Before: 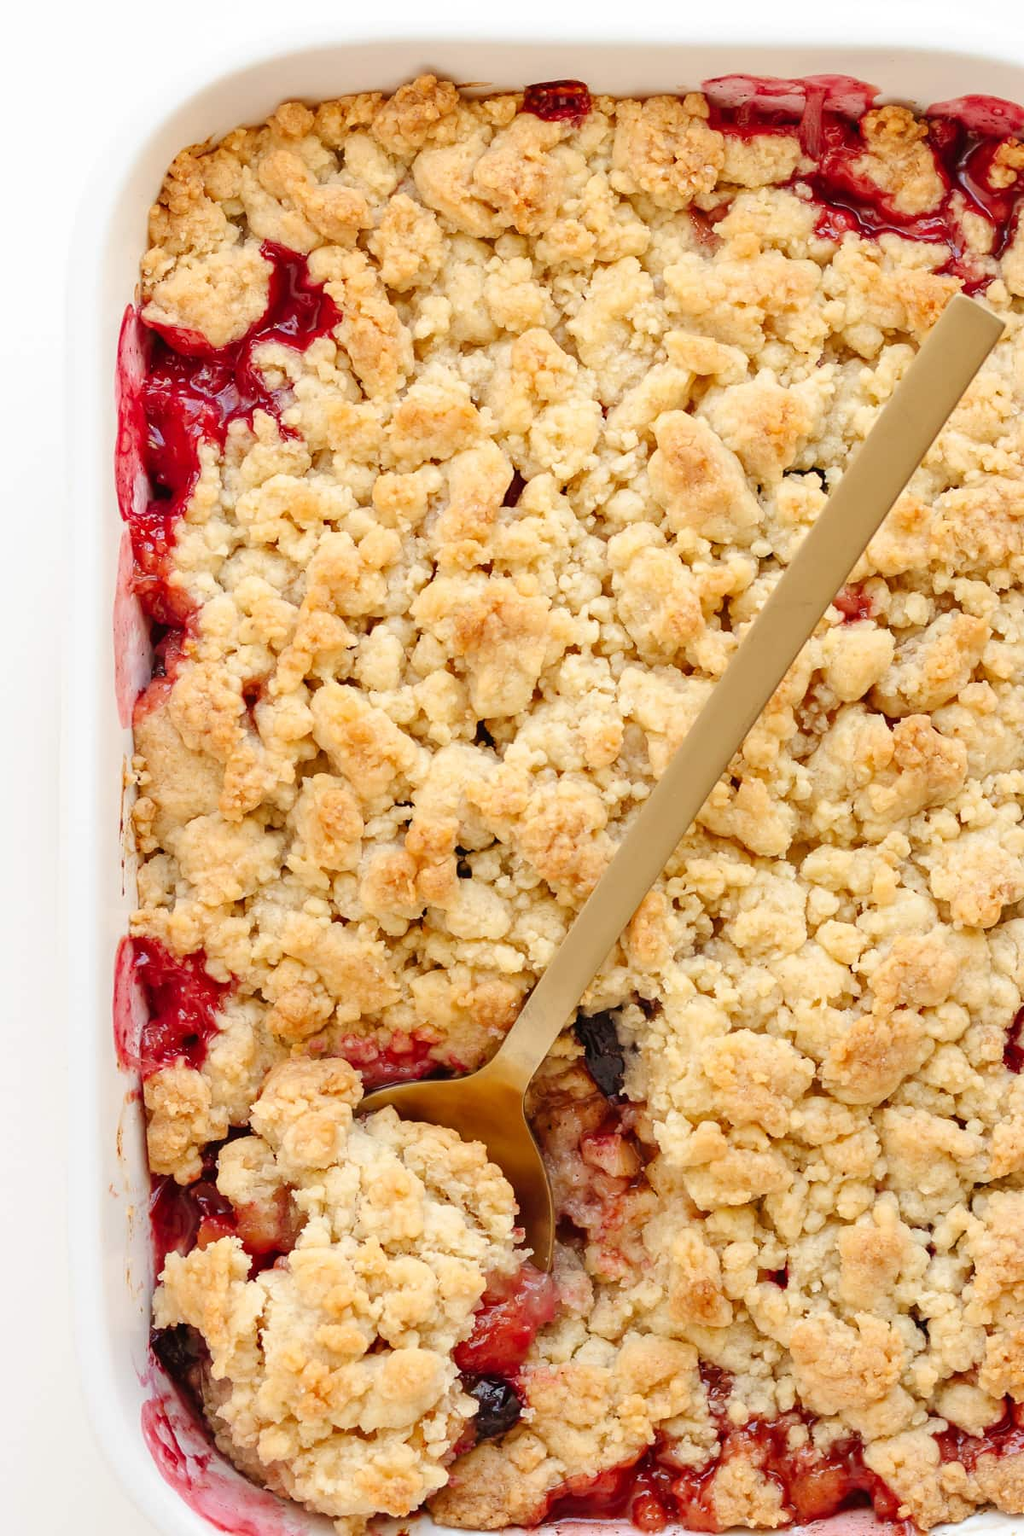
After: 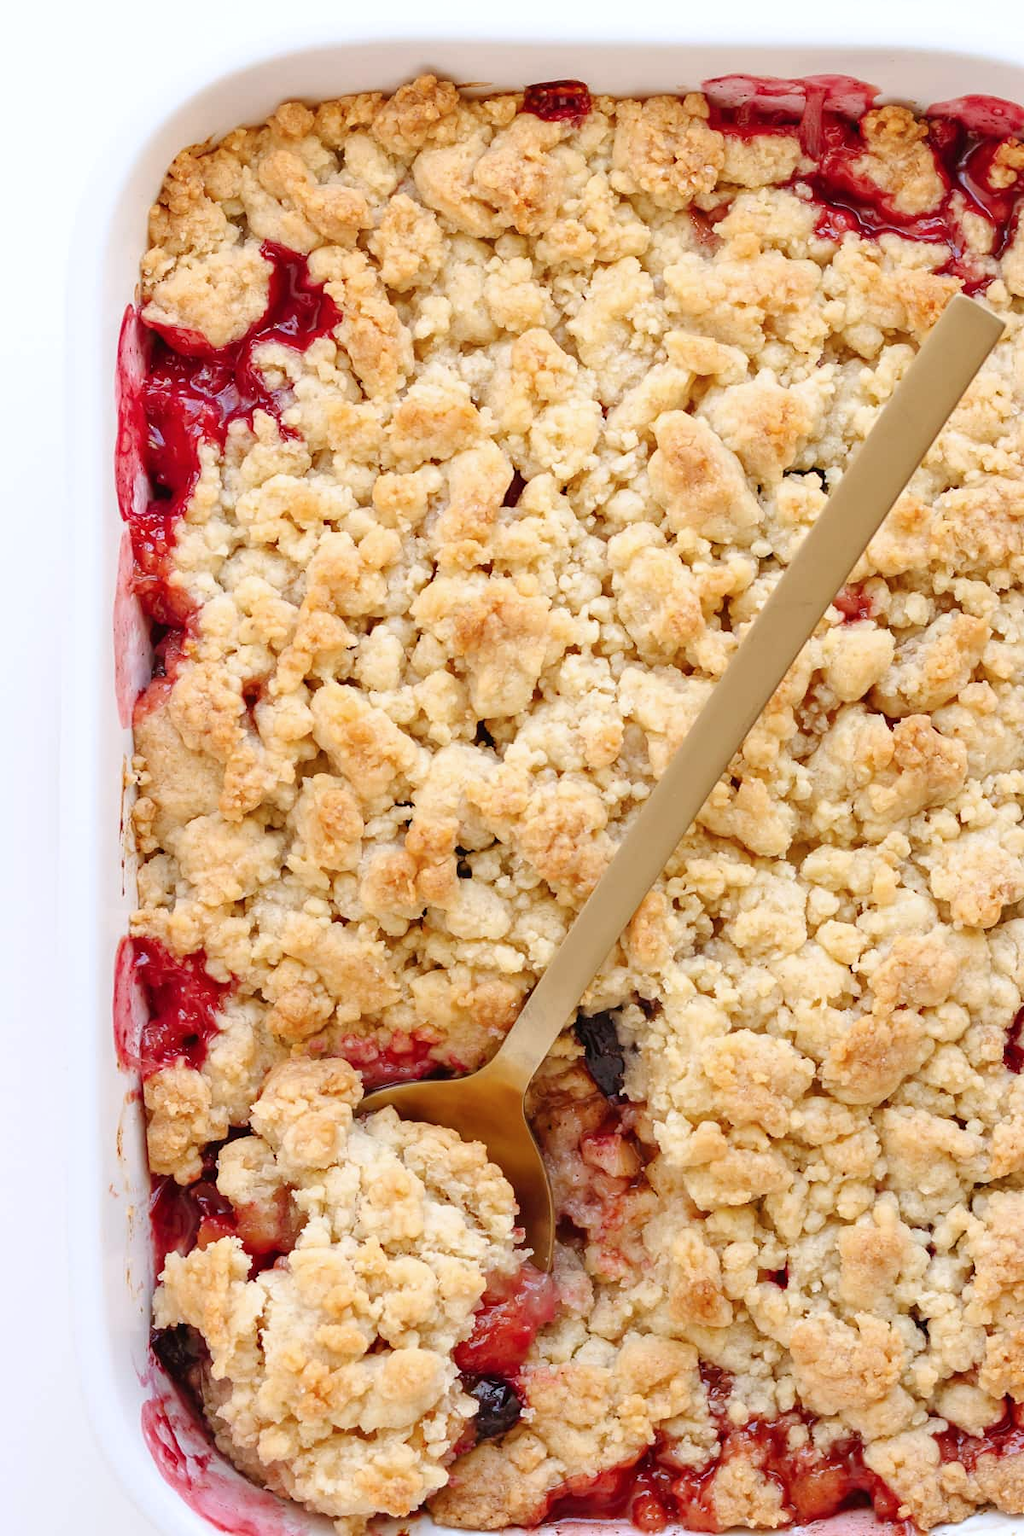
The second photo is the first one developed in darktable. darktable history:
color calibration: illuminant as shot in camera, x 0.358, y 0.373, temperature 4628.91 K
tone equalizer: -8 EV -1.84 EV, -7 EV -1.16 EV, -6 EV -1.62 EV, smoothing diameter 25%, edges refinement/feathering 10, preserve details guided filter
